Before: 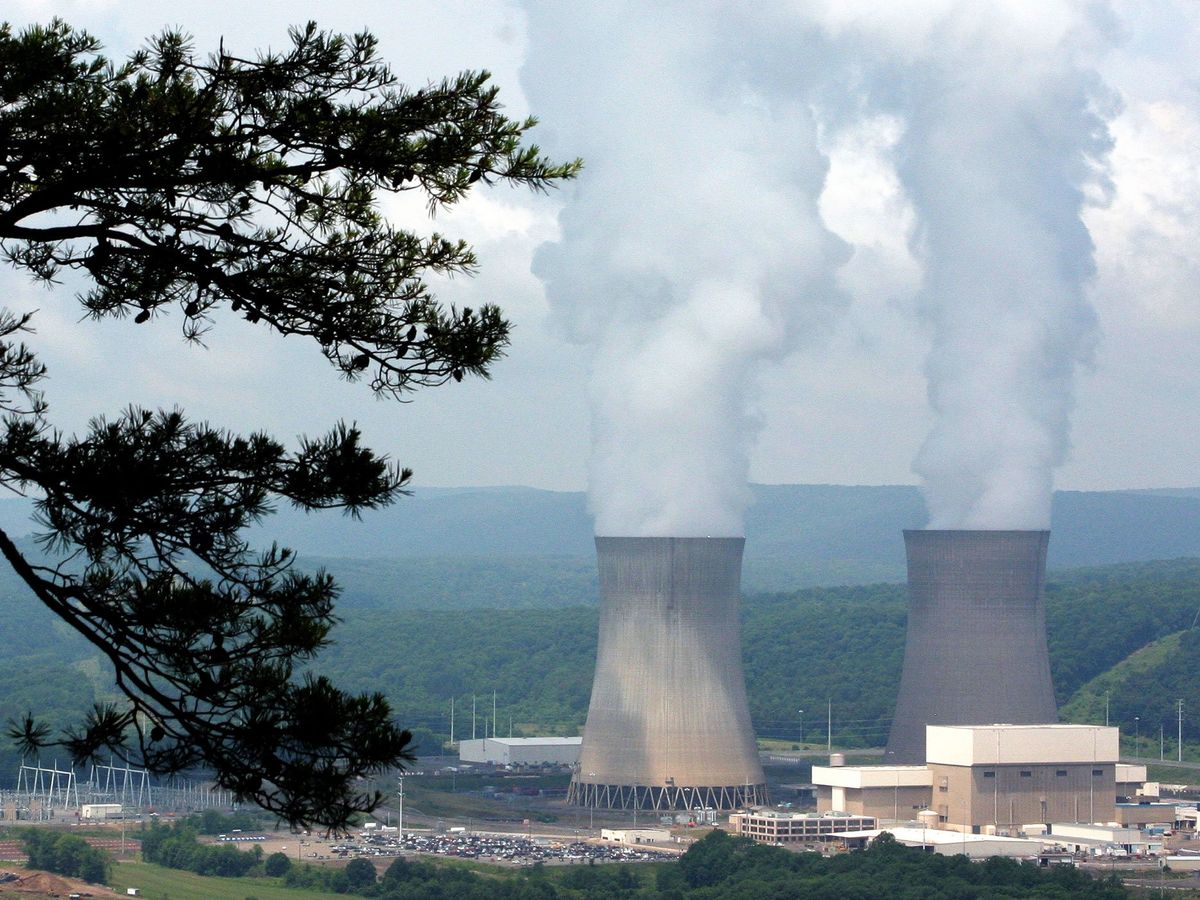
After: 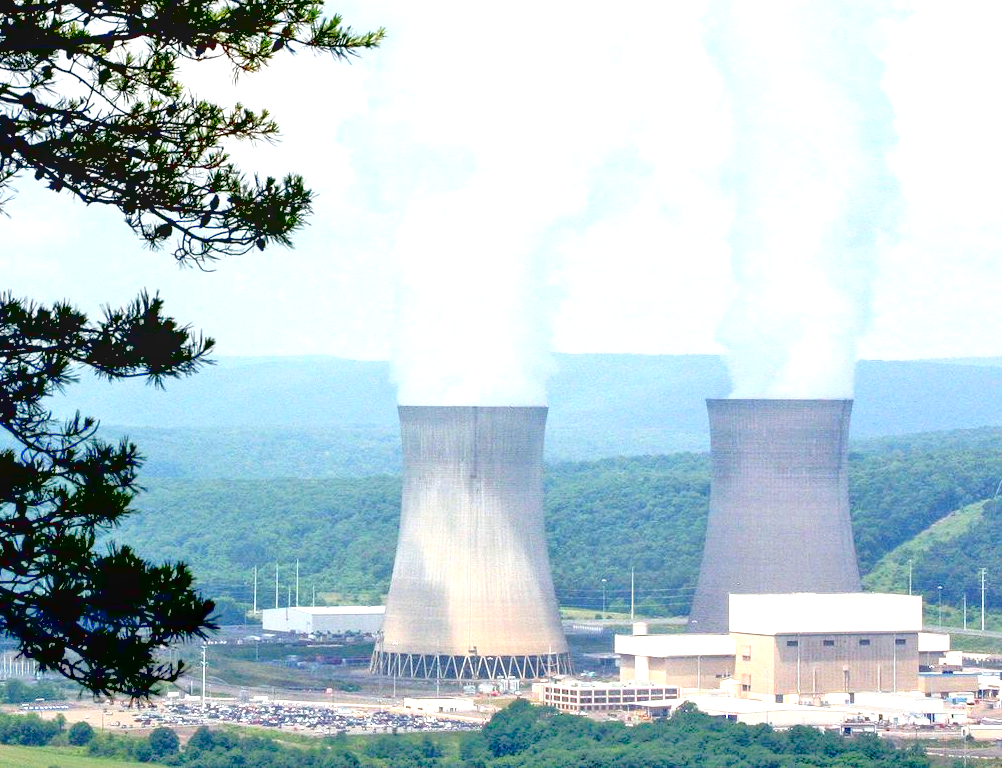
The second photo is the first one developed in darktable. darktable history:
crop: left 16.431%, top 14.601%
tone equalizer: -7 EV 0.15 EV, -6 EV 0.579 EV, -5 EV 1.13 EV, -4 EV 1.32 EV, -3 EV 1.13 EV, -2 EV 0.6 EV, -1 EV 0.148 EV
exposure: black level correction 0.011, exposure 1.075 EV, compensate exposure bias true, compensate highlight preservation false
tone curve: curves: ch0 [(0, 0) (0.003, 0.019) (0.011, 0.022) (0.025, 0.025) (0.044, 0.04) (0.069, 0.069) (0.1, 0.108) (0.136, 0.152) (0.177, 0.199) (0.224, 0.26) (0.277, 0.321) (0.335, 0.392) (0.399, 0.472) (0.468, 0.547) (0.543, 0.624) (0.623, 0.713) (0.709, 0.786) (0.801, 0.865) (0.898, 0.939) (1, 1)], color space Lab, linked channels, preserve colors none
local contrast: on, module defaults
